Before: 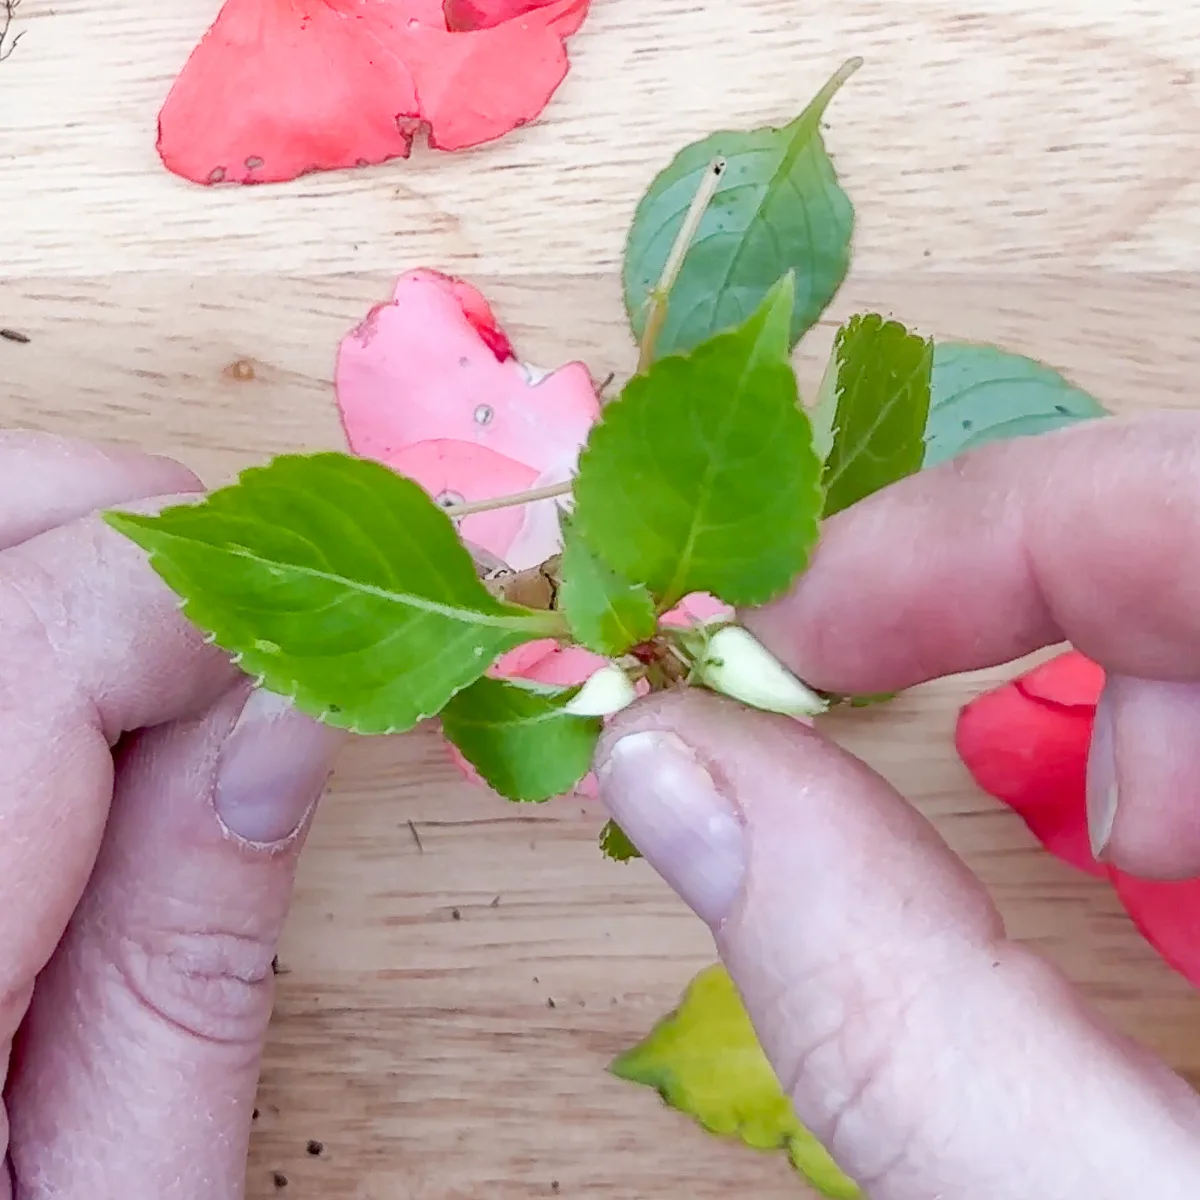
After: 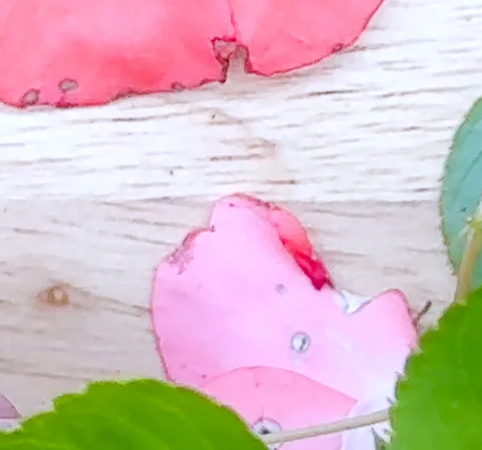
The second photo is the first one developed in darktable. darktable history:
levels: levels [0, 0.48, 0.961]
crop: left 15.452%, top 5.459%, right 43.956%, bottom 56.62%
rotate and perspective: rotation 0.174°, lens shift (vertical) 0.013, lens shift (horizontal) 0.019, shear 0.001, automatic cropping original format, crop left 0.007, crop right 0.991, crop top 0.016, crop bottom 0.997
white balance: red 0.954, blue 1.079
